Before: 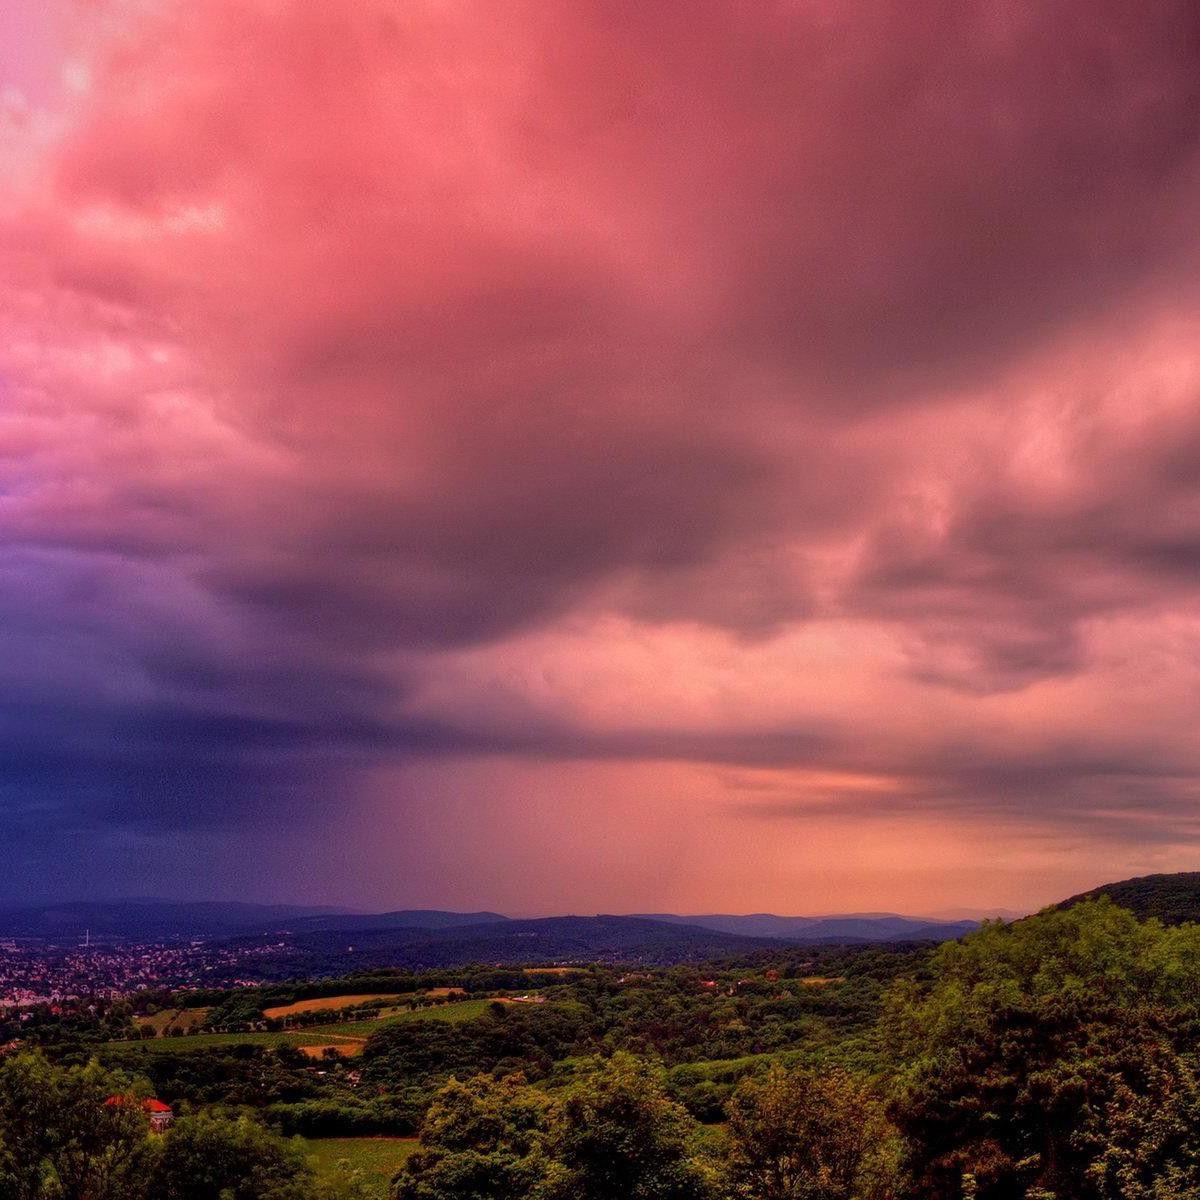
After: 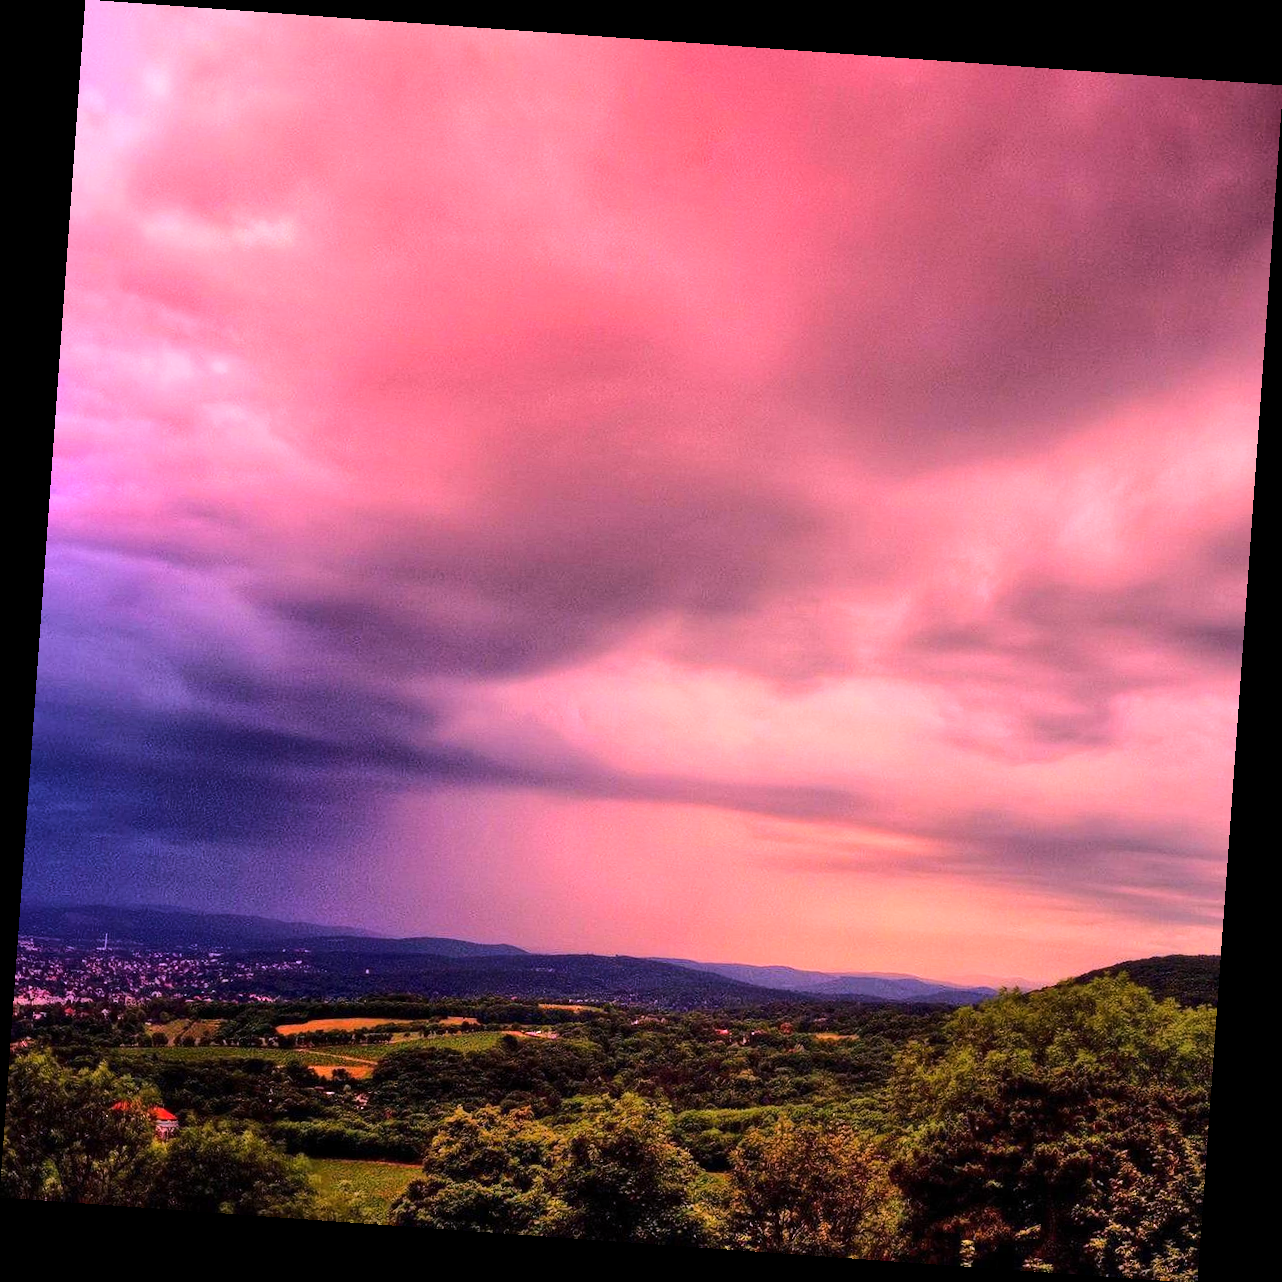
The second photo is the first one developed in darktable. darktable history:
white balance: red 1.066, blue 1.119
base curve: curves: ch0 [(0, 0) (0.028, 0.03) (0.121, 0.232) (0.46, 0.748) (0.859, 0.968) (1, 1)]
rotate and perspective: rotation 4.1°, automatic cropping off
